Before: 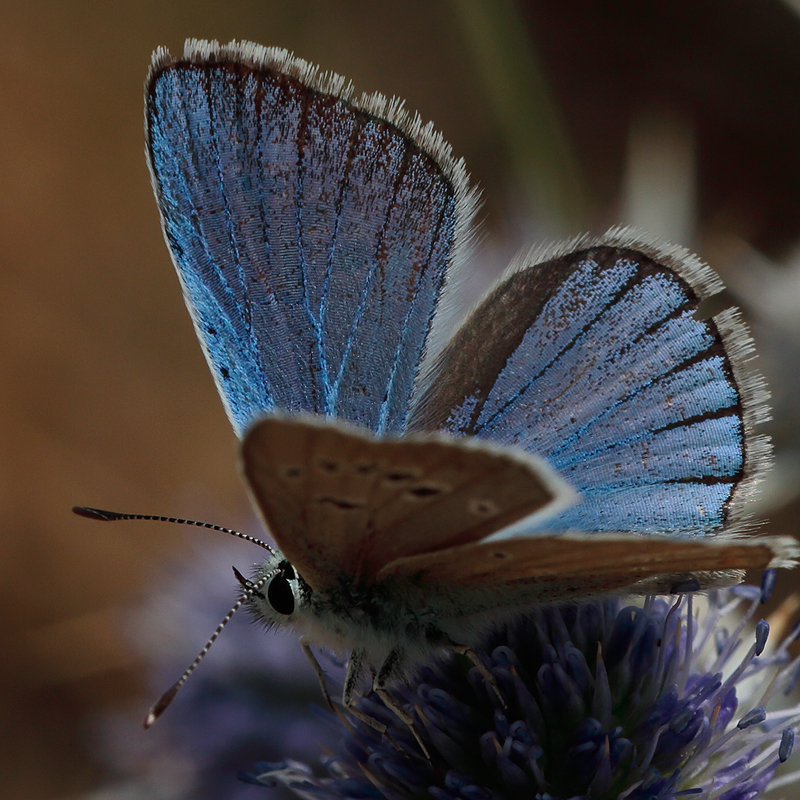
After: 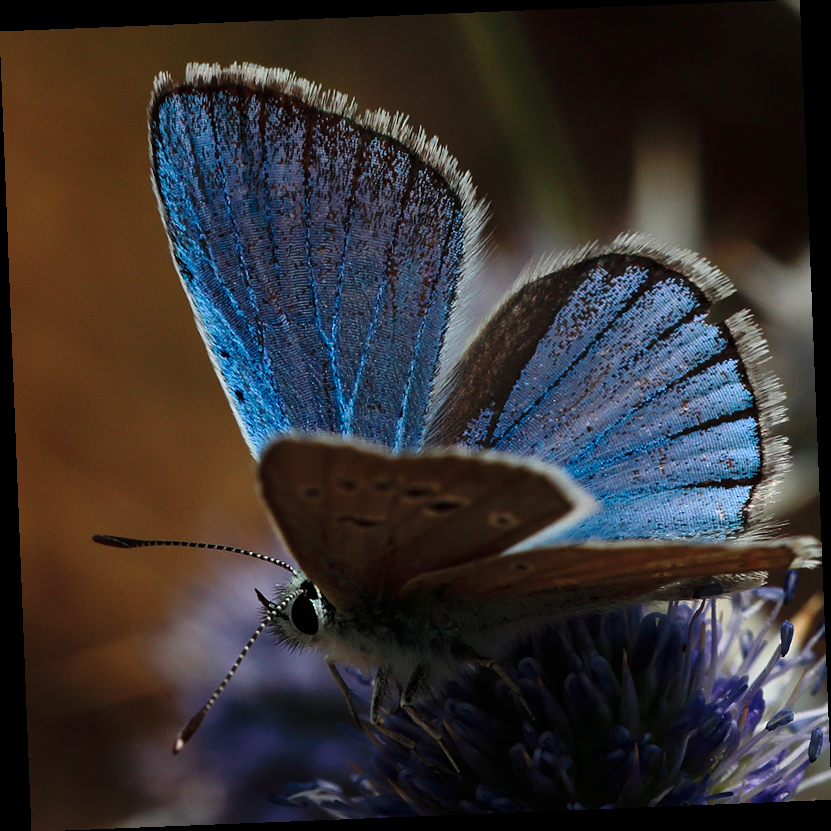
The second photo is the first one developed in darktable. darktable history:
exposure: exposure -0.01 EV, compensate highlight preservation false
tone curve: curves: ch0 [(0, 0) (0.003, 0.002) (0.011, 0.006) (0.025, 0.014) (0.044, 0.025) (0.069, 0.039) (0.1, 0.056) (0.136, 0.082) (0.177, 0.116) (0.224, 0.163) (0.277, 0.233) (0.335, 0.311) (0.399, 0.396) (0.468, 0.488) (0.543, 0.588) (0.623, 0.695) (0.709, 0.809) (0.801, 0.912) (0.898, 0.997) (1, 1)], preserve colors none
rotate and perspective: rotation -2.29°, automatic cropping off
